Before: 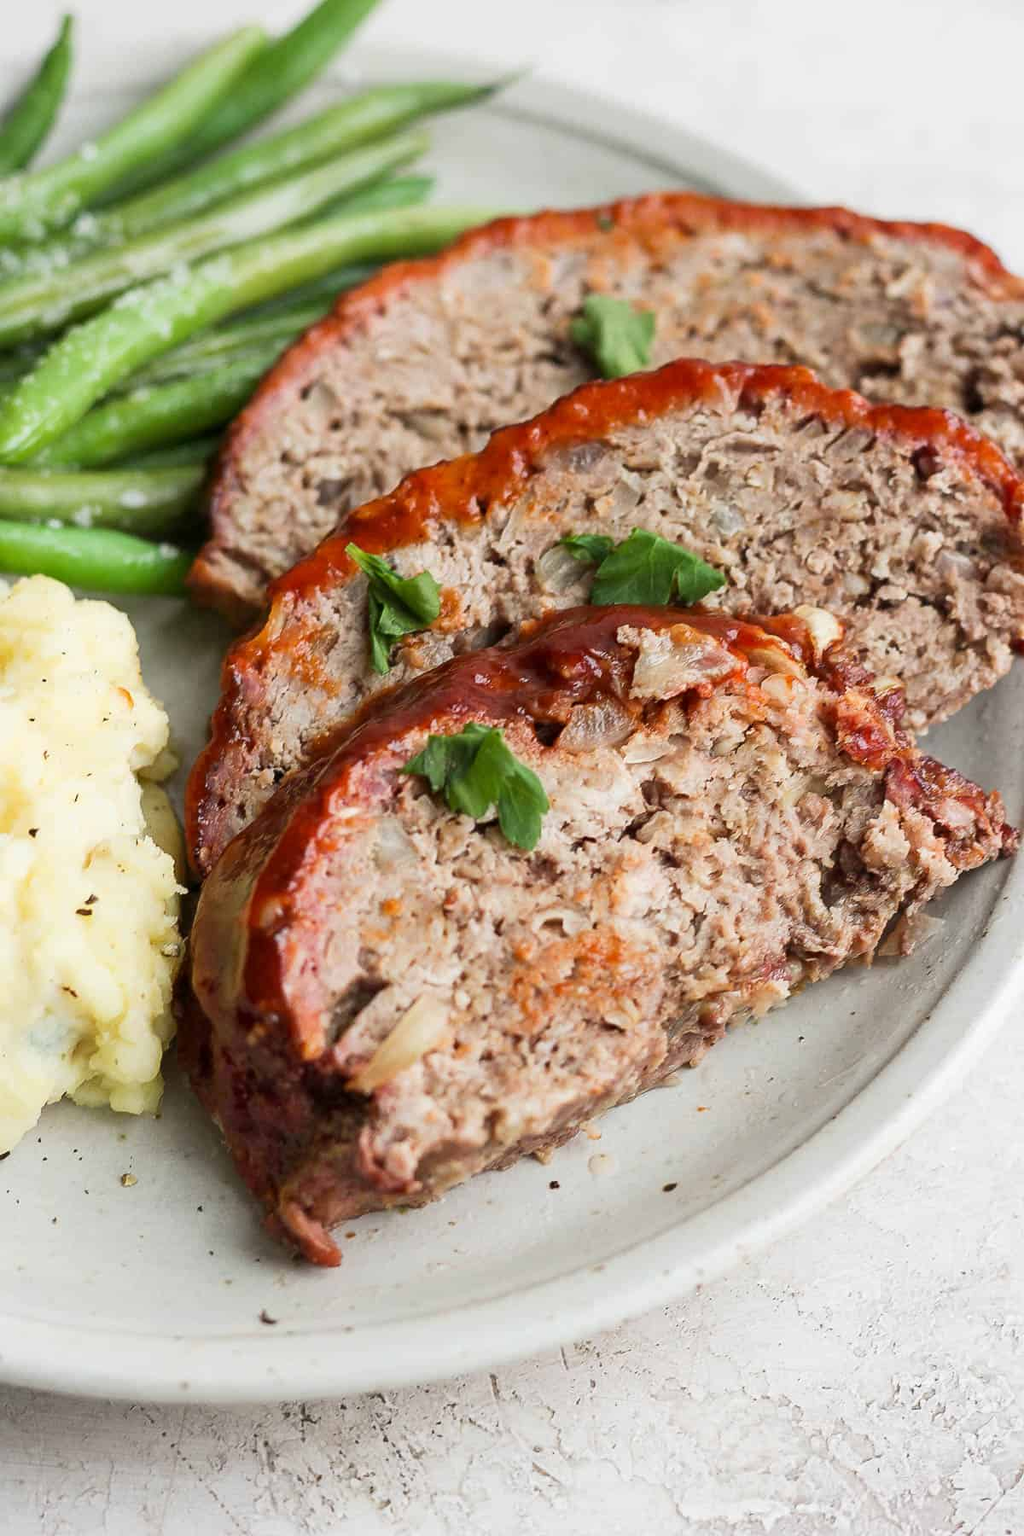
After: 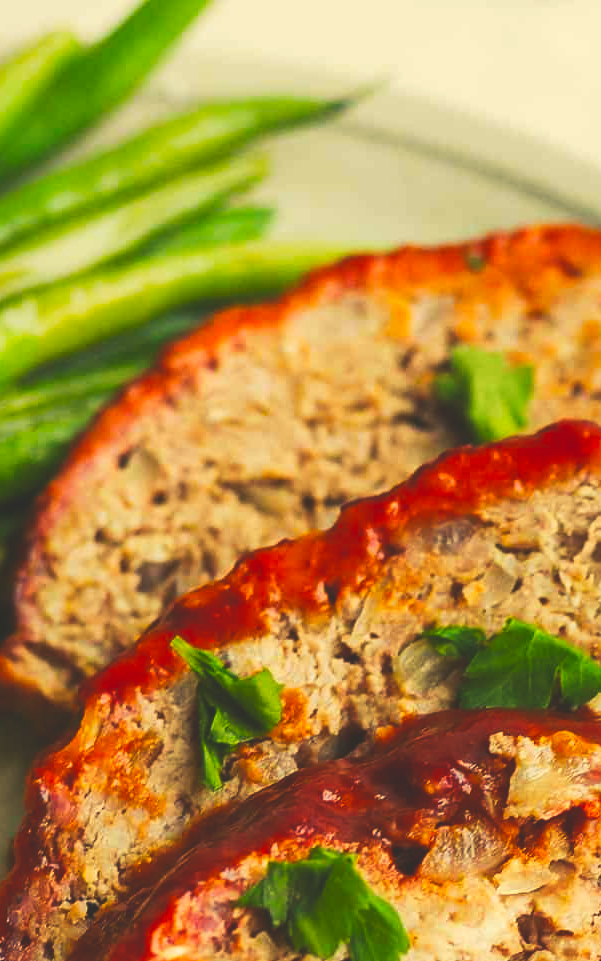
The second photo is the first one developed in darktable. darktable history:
color balance rgb: highlights gain › chroma 7.996%, highlights gain › hue 84.96°, perceptual saturation grading › global saturation 19.777%, global vibrance 40.624%
tone curve: curves: ch0 [(0, 0) (0.003, 0.012) (0.011, 0.015) (0.025, 0.02) (0.044, 0.032) (0.069, 0.044) (0.1, 0.063) (0.136, 0.085) (0.177, 0.121) (0.224, 0.159) (0.277, 0.207) (0.335, 0.261) (0.399, 0.328) (0.468, 0.41) (0.543, 0.506) (0.623, 0.609) (0.709, 0.719) (0.801, 0.82) (0.898, 0.907) (1, 1)], preserve colors none
exposure: black level correction -0.041, exposure 0.061 EV, compensate exposure bias true, compensate highlight preservation false
crop: left 19.549%, right 30.361%, bottom 46.583%
tone equalizer: edges refinement/feathering 500, mask exposure compensation -1.57 EV, preserve details no
